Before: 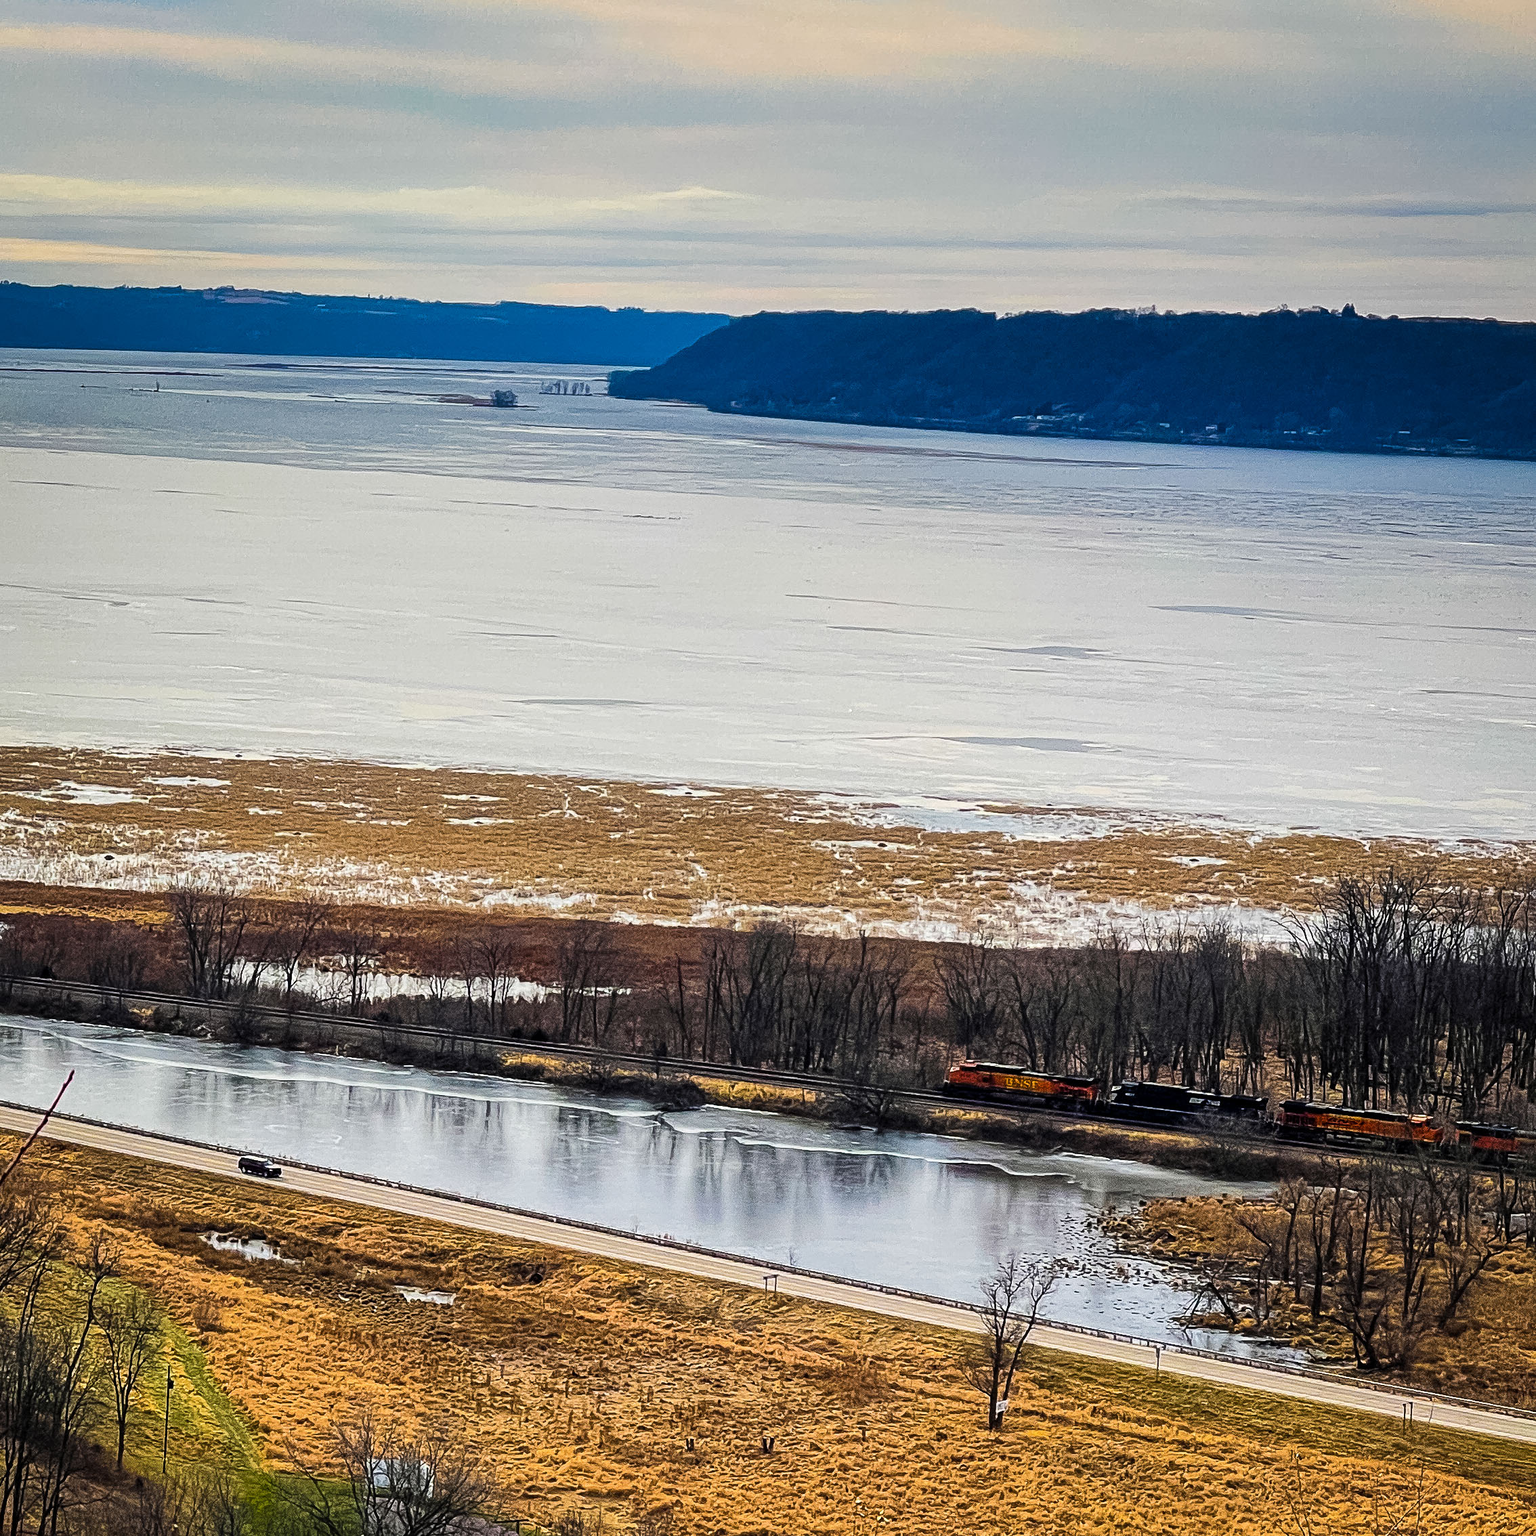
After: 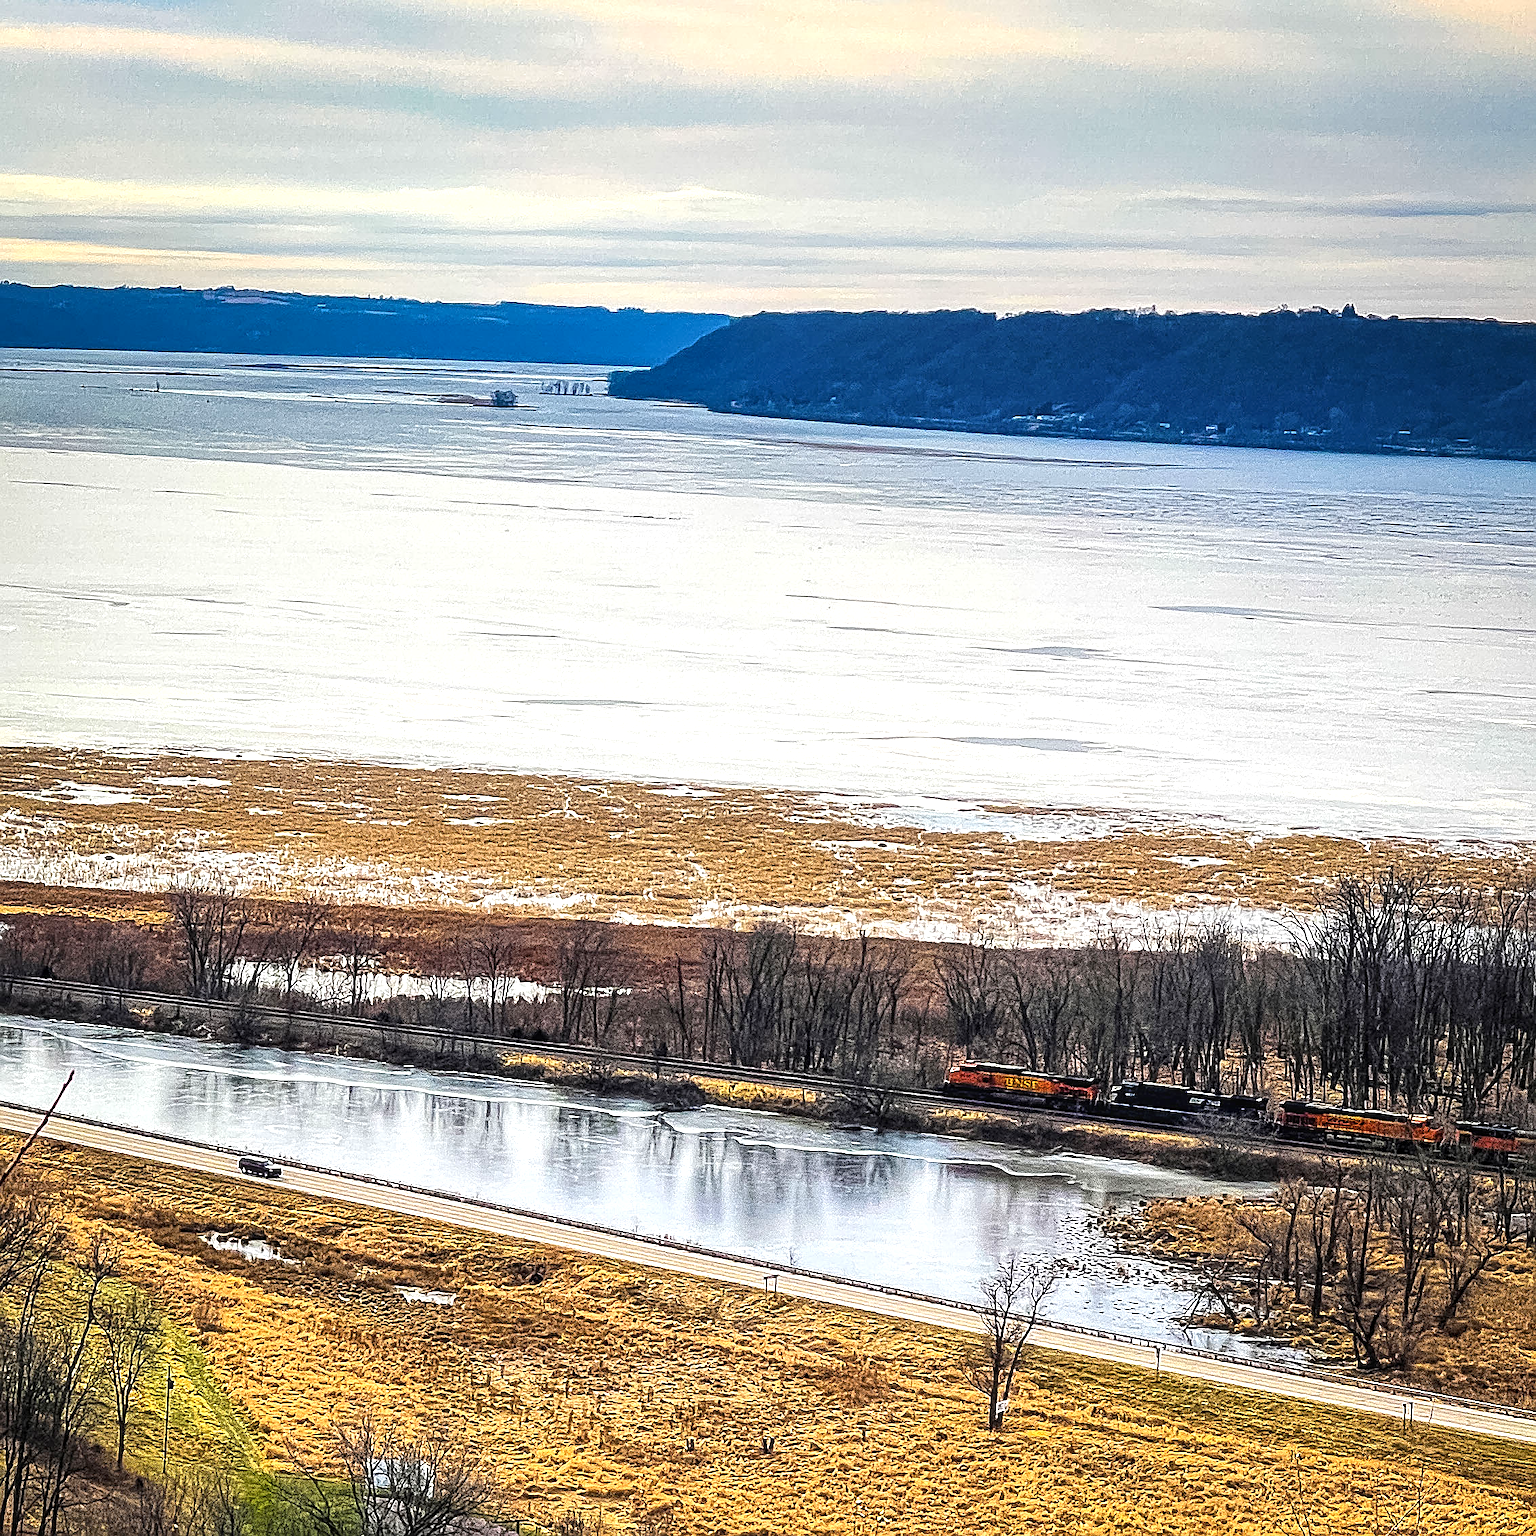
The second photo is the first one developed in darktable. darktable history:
exposure: black level correction 0, exposure 0.696 EV, compensate highlight preservation false
sharpen: on, module defaults
local contrast: highlights 53%, shadows 52%, detail 130%, midtone range 0.458
